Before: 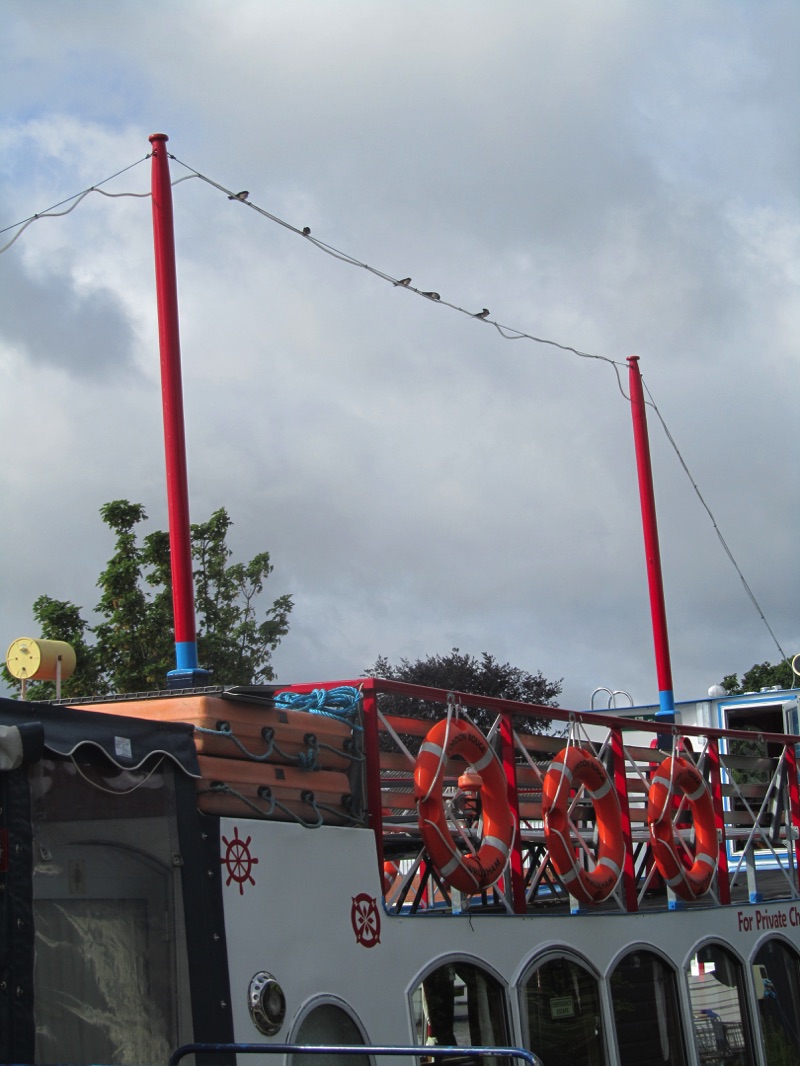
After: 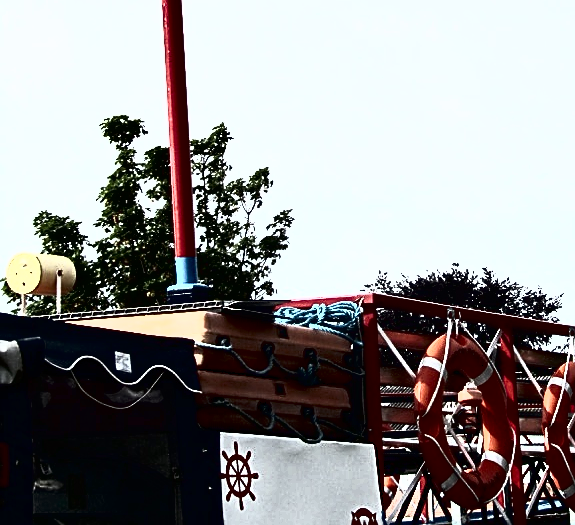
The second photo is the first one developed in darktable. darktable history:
sharpen: on, module defaults
haze removal: adaptive false
shadows and highlights: shadows 13.09, white point adjustment 1.12, soften with gaussian
crop: top 36.157%, right 28.089%, bottom 14.539%
tone curve: curves: ch0 [(0, 0) (0.003, 0.001) (0.011, 0.003) (0.025, 0.003) (0.044, 0.003) (0.069, 0.003) (0.1, 0.006) (0.136, 0.007) (0.177, 0.009) (0.224, 0.007) (0.277, 0.026) (0.335, 0.126) (0.399, 0.254) (0.468, 0.493) (0.543, 0.892) (0.623, 0.984) (0.709, 0.979) (0.801, 0.979) (0.898, 0.982) (1, 1)], color space Lab, independent channels, preserve colors none
color correction: highlights b* 0.05, saturation 0.867
levels: black 0.107%, levels [0, 0.498, 0.996]
